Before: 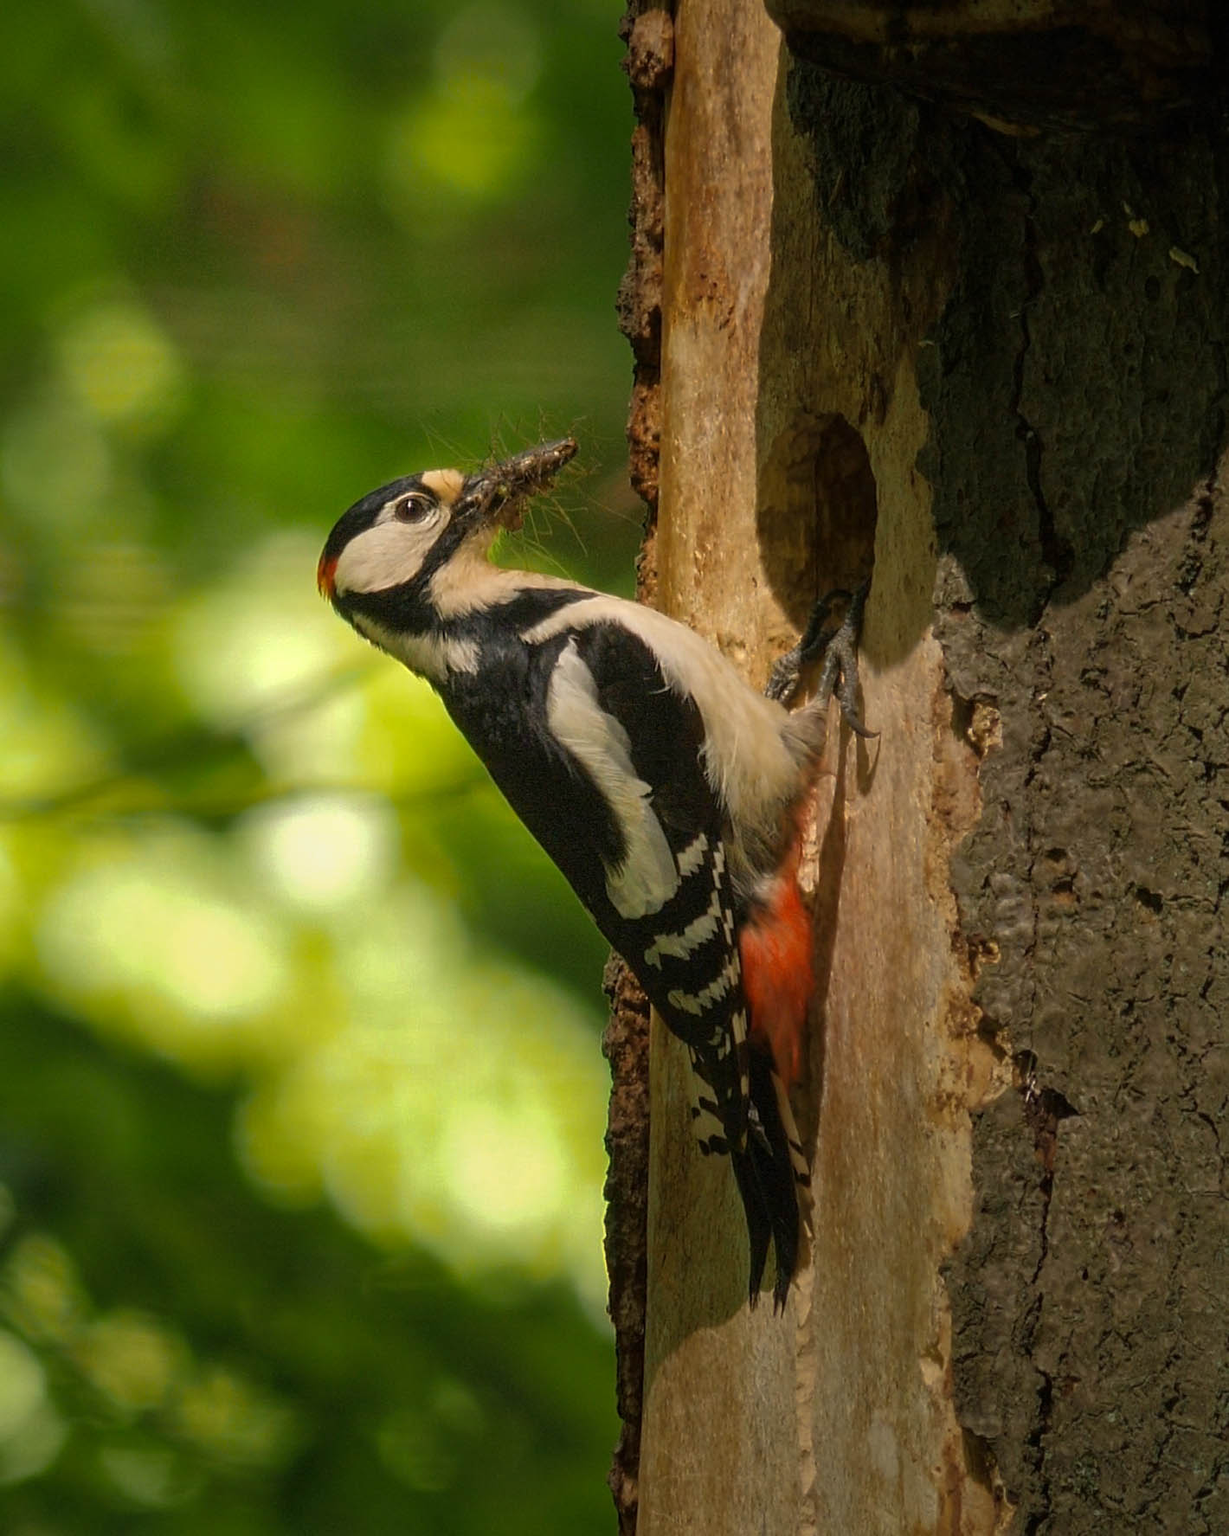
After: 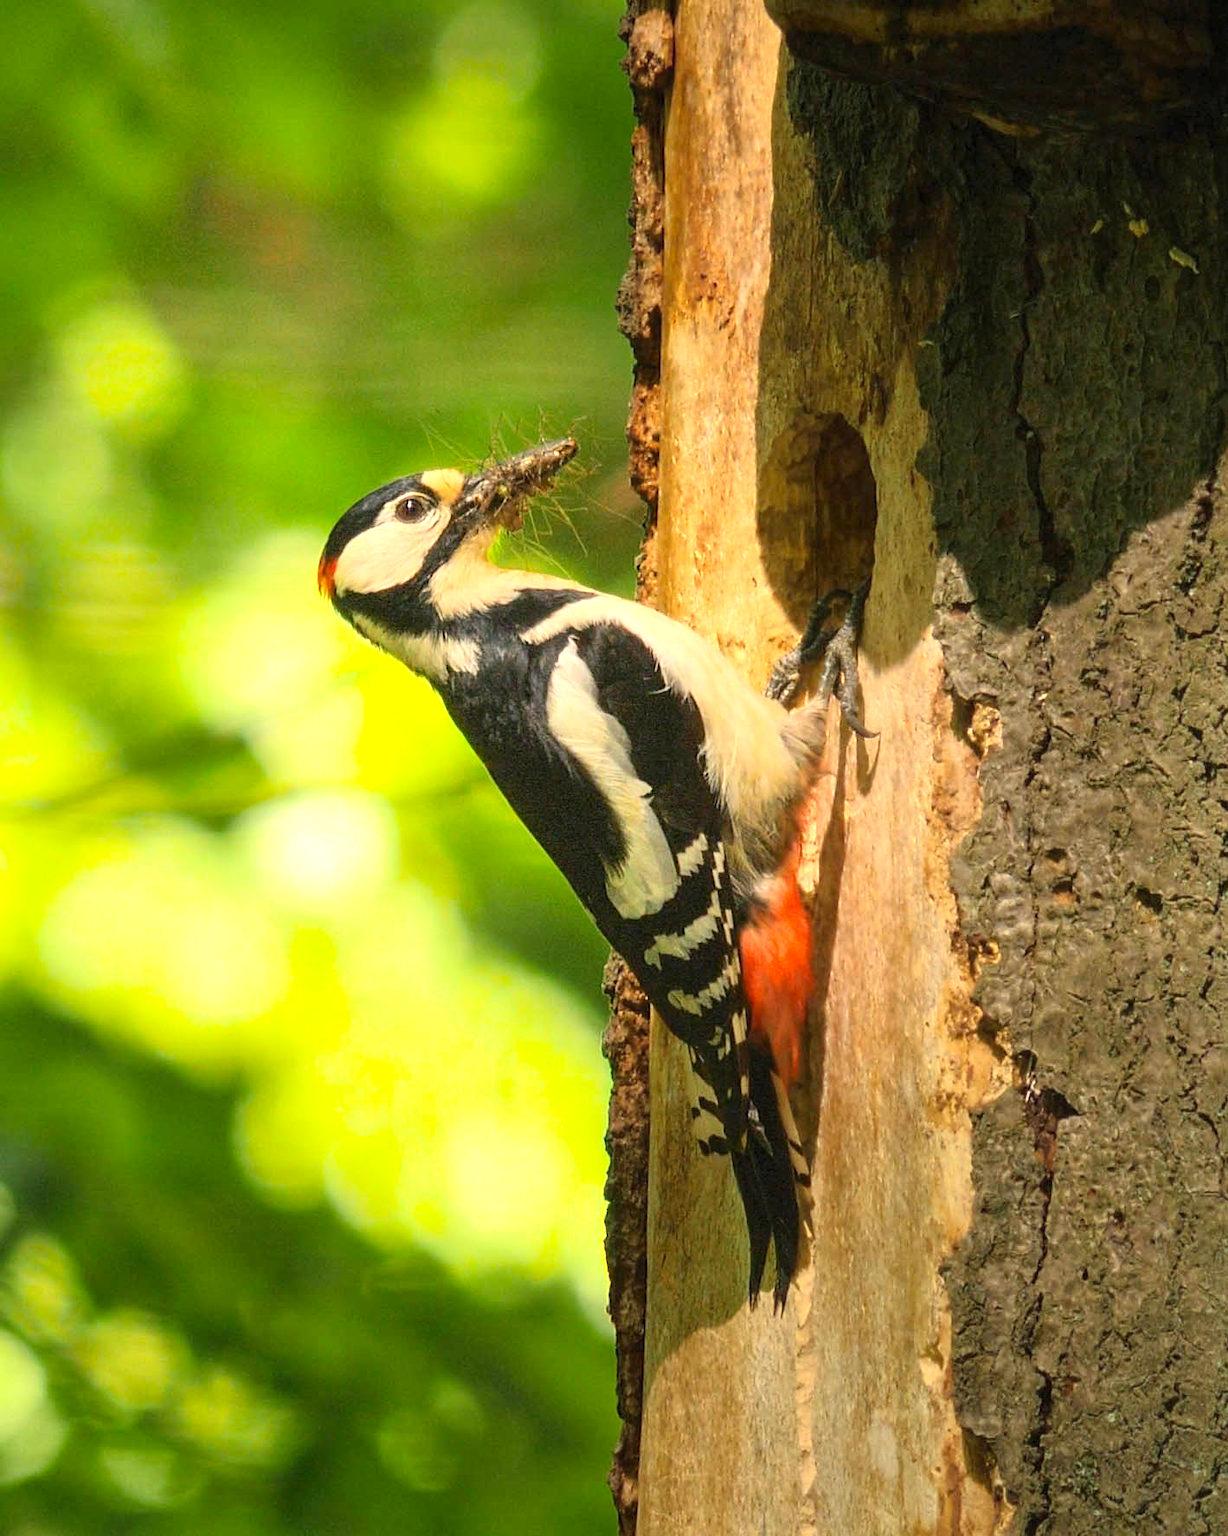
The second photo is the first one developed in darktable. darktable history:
contrast brightness saturation: contrast 0.2, brightness 0.16, saturation 0.22
tone equalizer: on, module defaults
exposure: exposure 1.061 EV, compensate highlight preservation false
